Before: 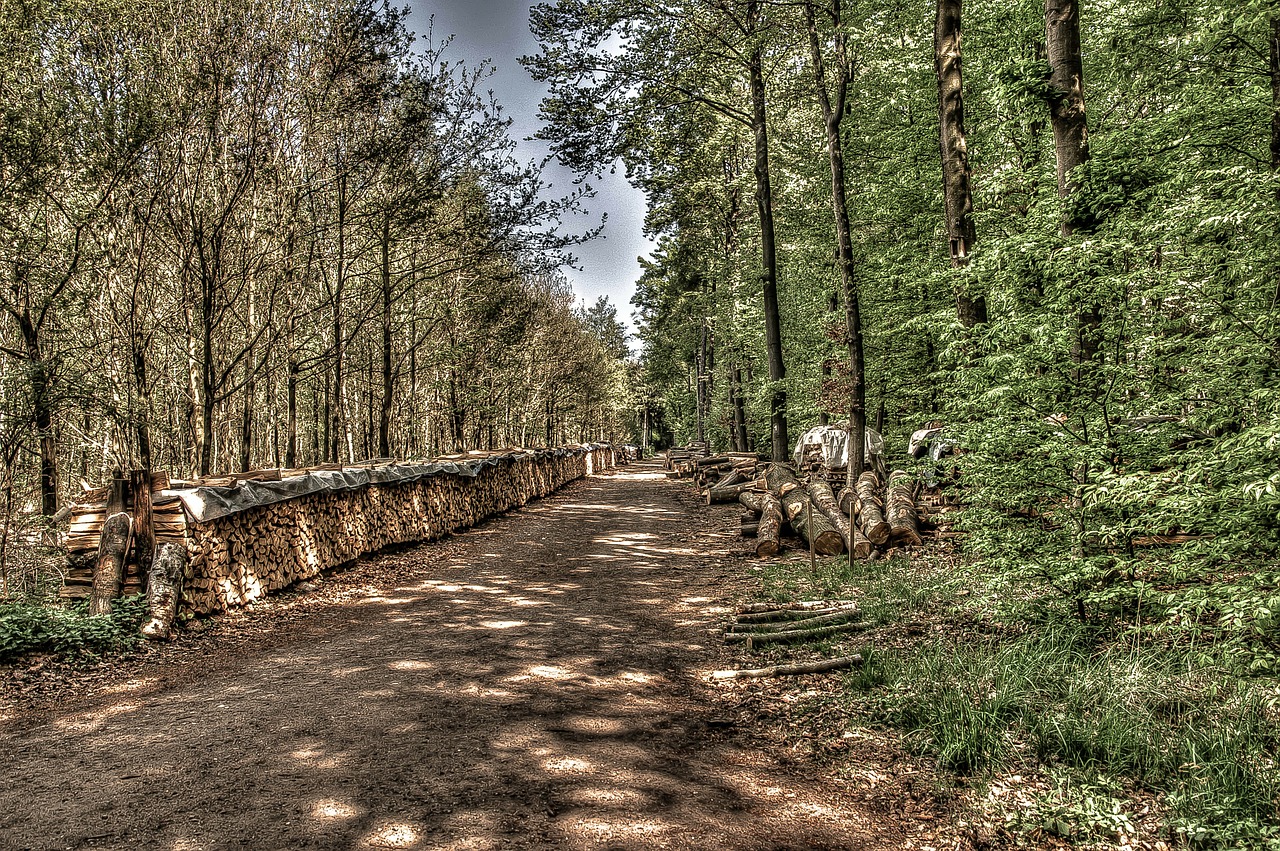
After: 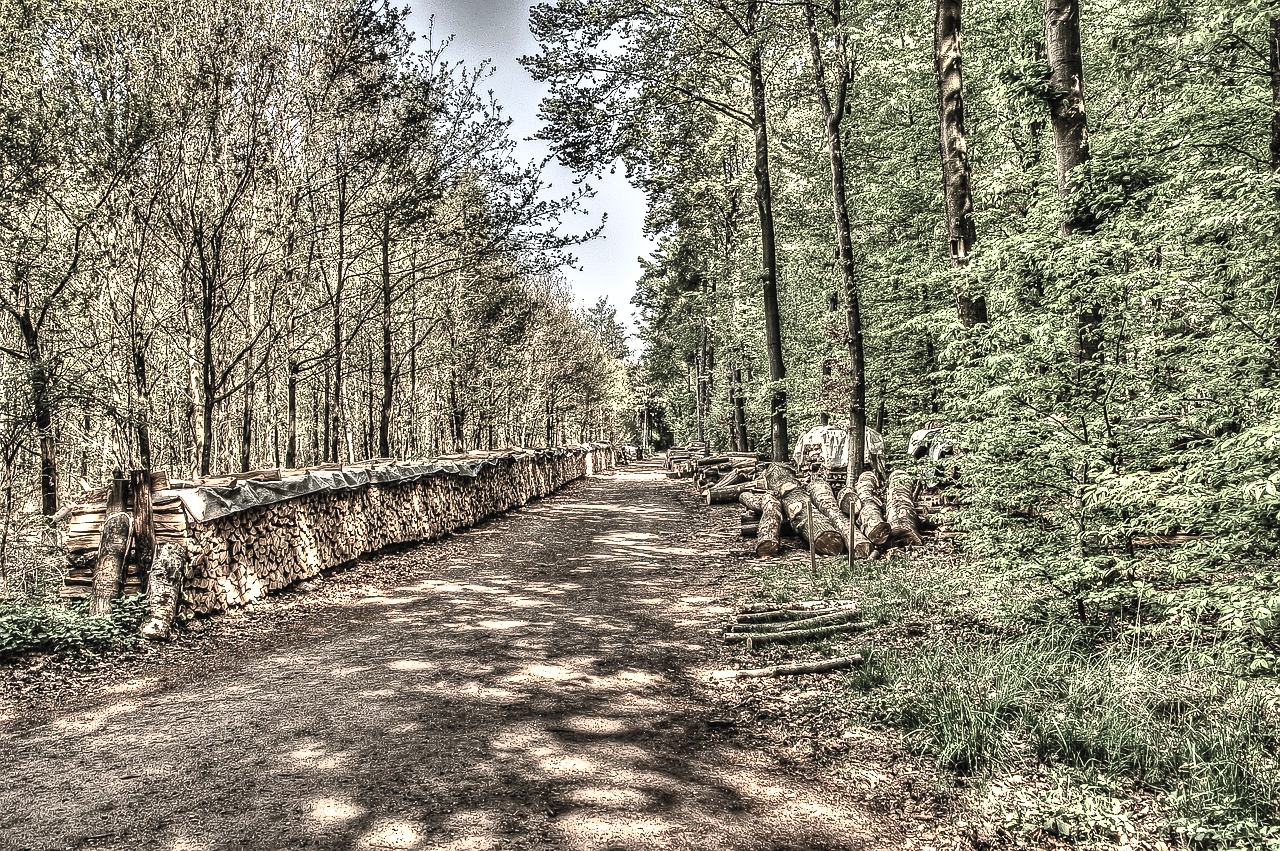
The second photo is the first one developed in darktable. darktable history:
contrast brightness saturation: contrast 0.562, brightness 0.58, saturation -0.335
